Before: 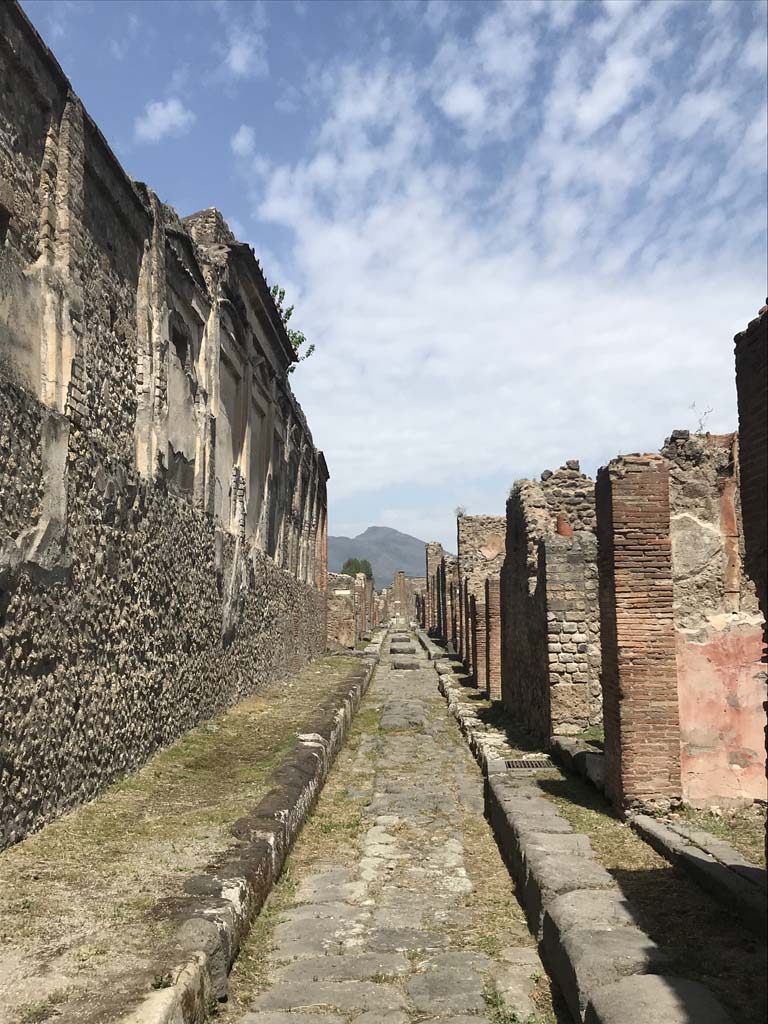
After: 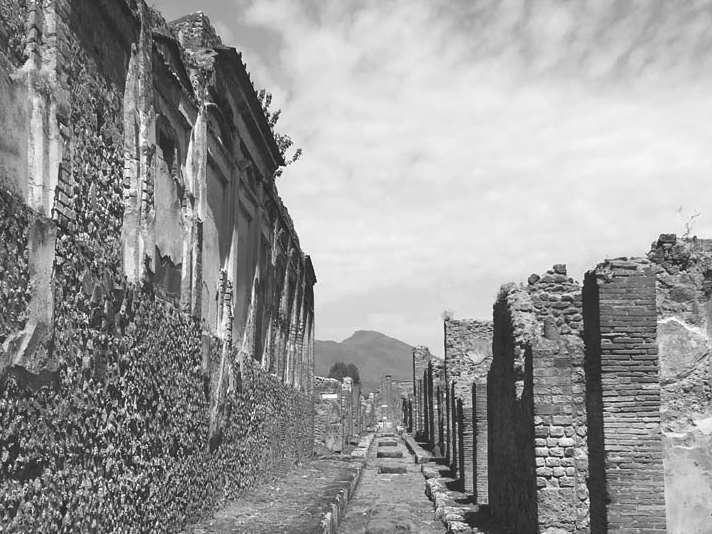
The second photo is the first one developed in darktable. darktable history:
color balance rgb: shadows lift › chroma 3%, shadows lift › hue 280.8°, power › hue 330°, highlights gain › chroma 3%, highlights gain › hue 75.6°, global offset › luminance 1.5%, perceptual saturation grading › global saturation 20%, perceptual saturation grading › highlights -25%, perceptual saturation grading › shadows 50%, global vibrance 30%
contrast brightness saturation: saturation -1
crop: left 1.744%, top 19.225%, right 5.069%, bottom 28.357%
